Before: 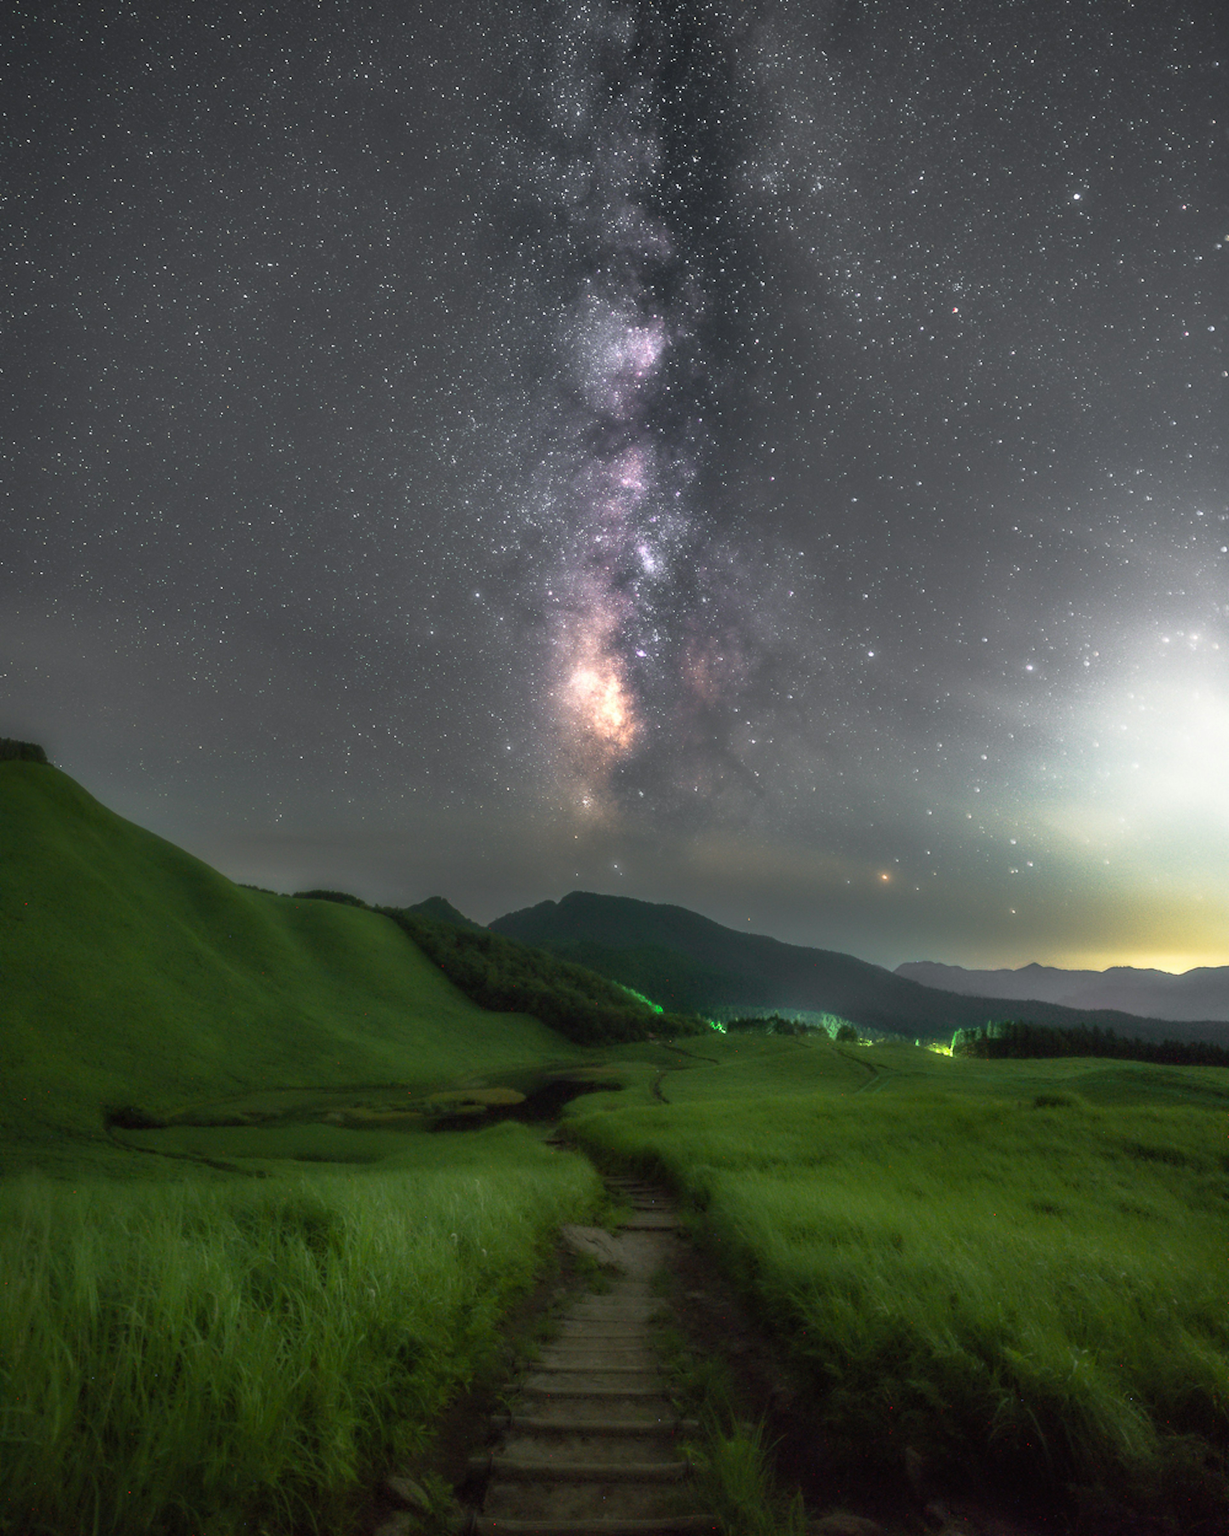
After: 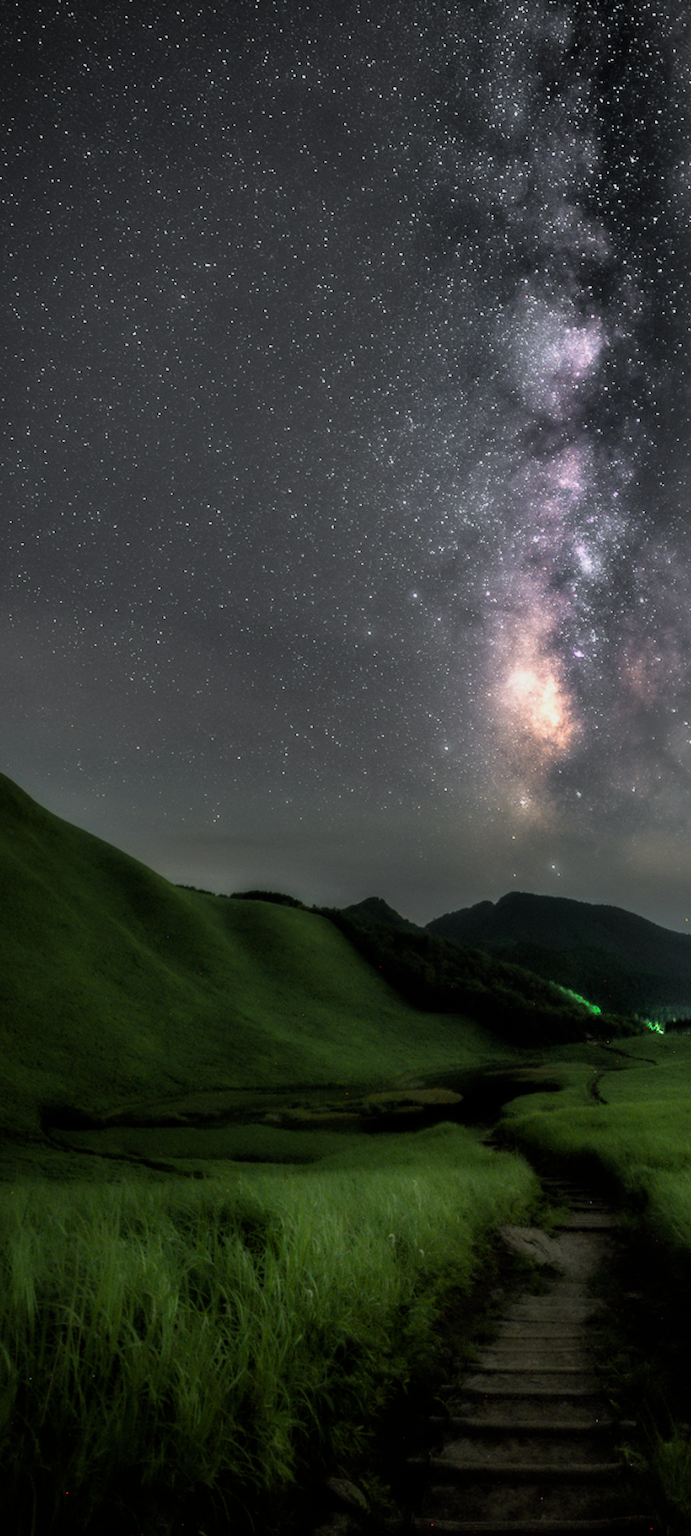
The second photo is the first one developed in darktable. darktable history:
crop: left 5.114%, right 38.589%
filmic rgb: black relative exposure -5 EV, white relative exposure 3.2 EV, hardness 3.42, contrast 1.2, highlights saturation mix -30%
